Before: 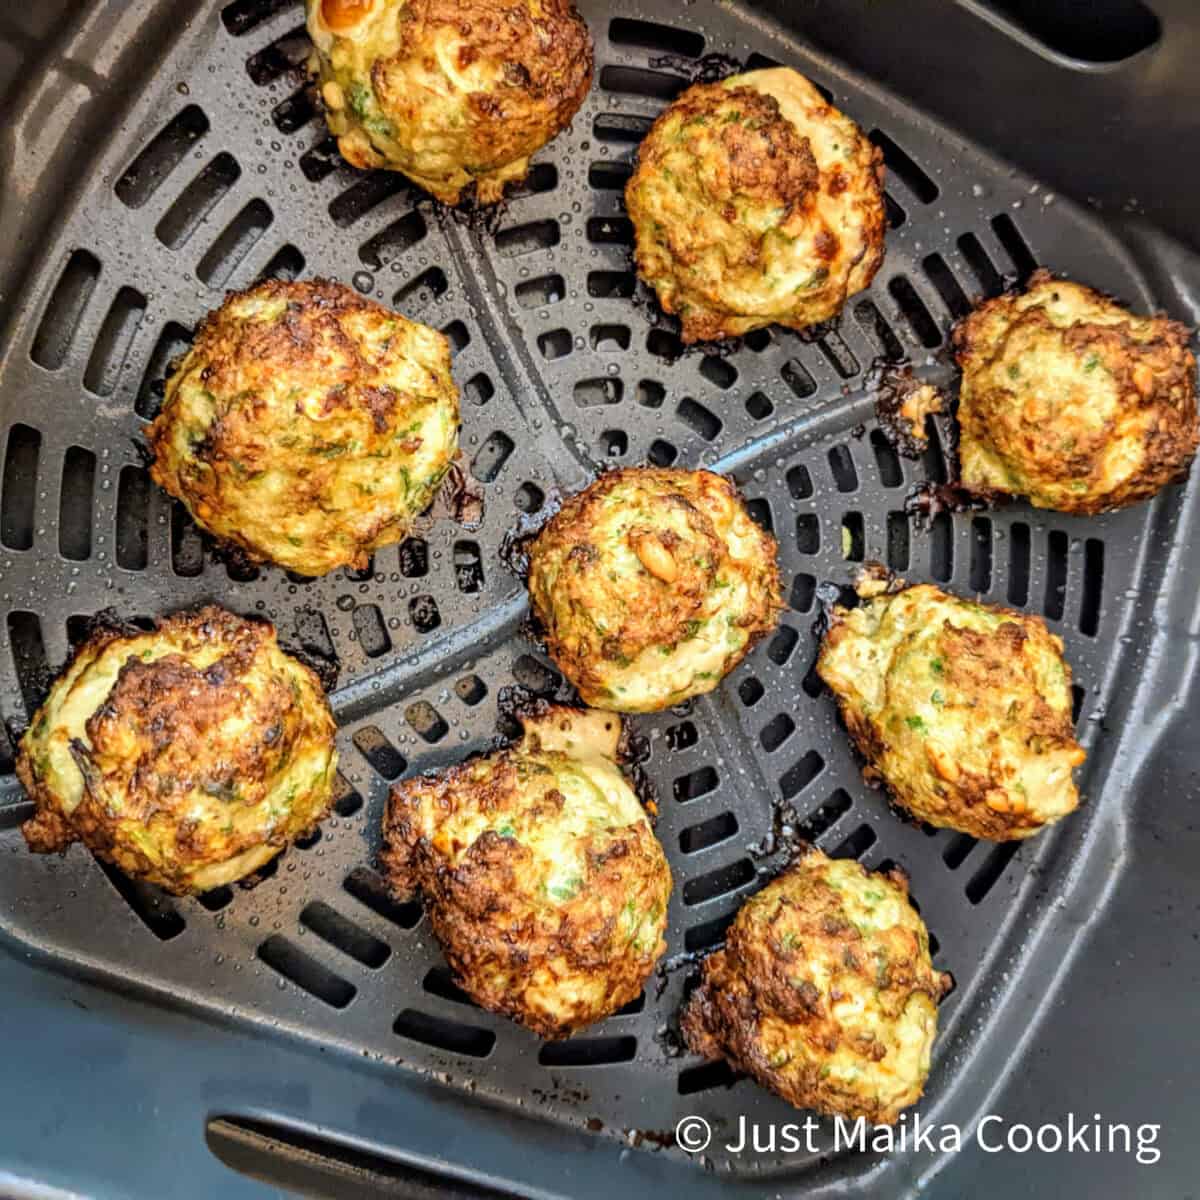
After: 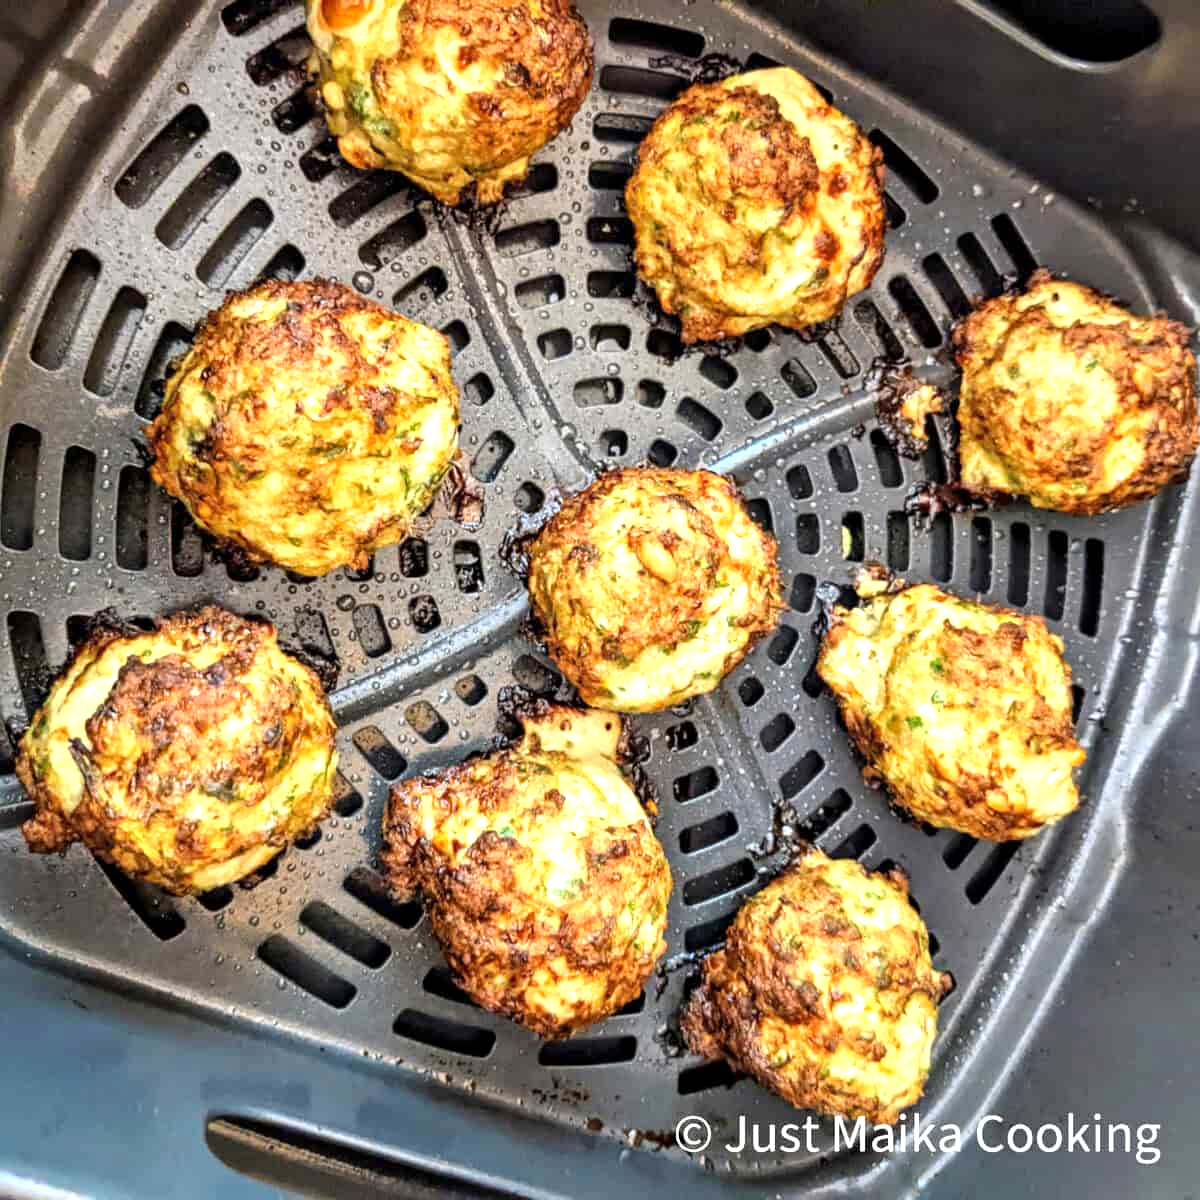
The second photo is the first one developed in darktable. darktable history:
local contrast: mode bilateral grid, contrast 19, coarseness 50, detail 119%, midtone range 0.2
exposure: exposure 0.657 EV, compensate highlight preservation false
